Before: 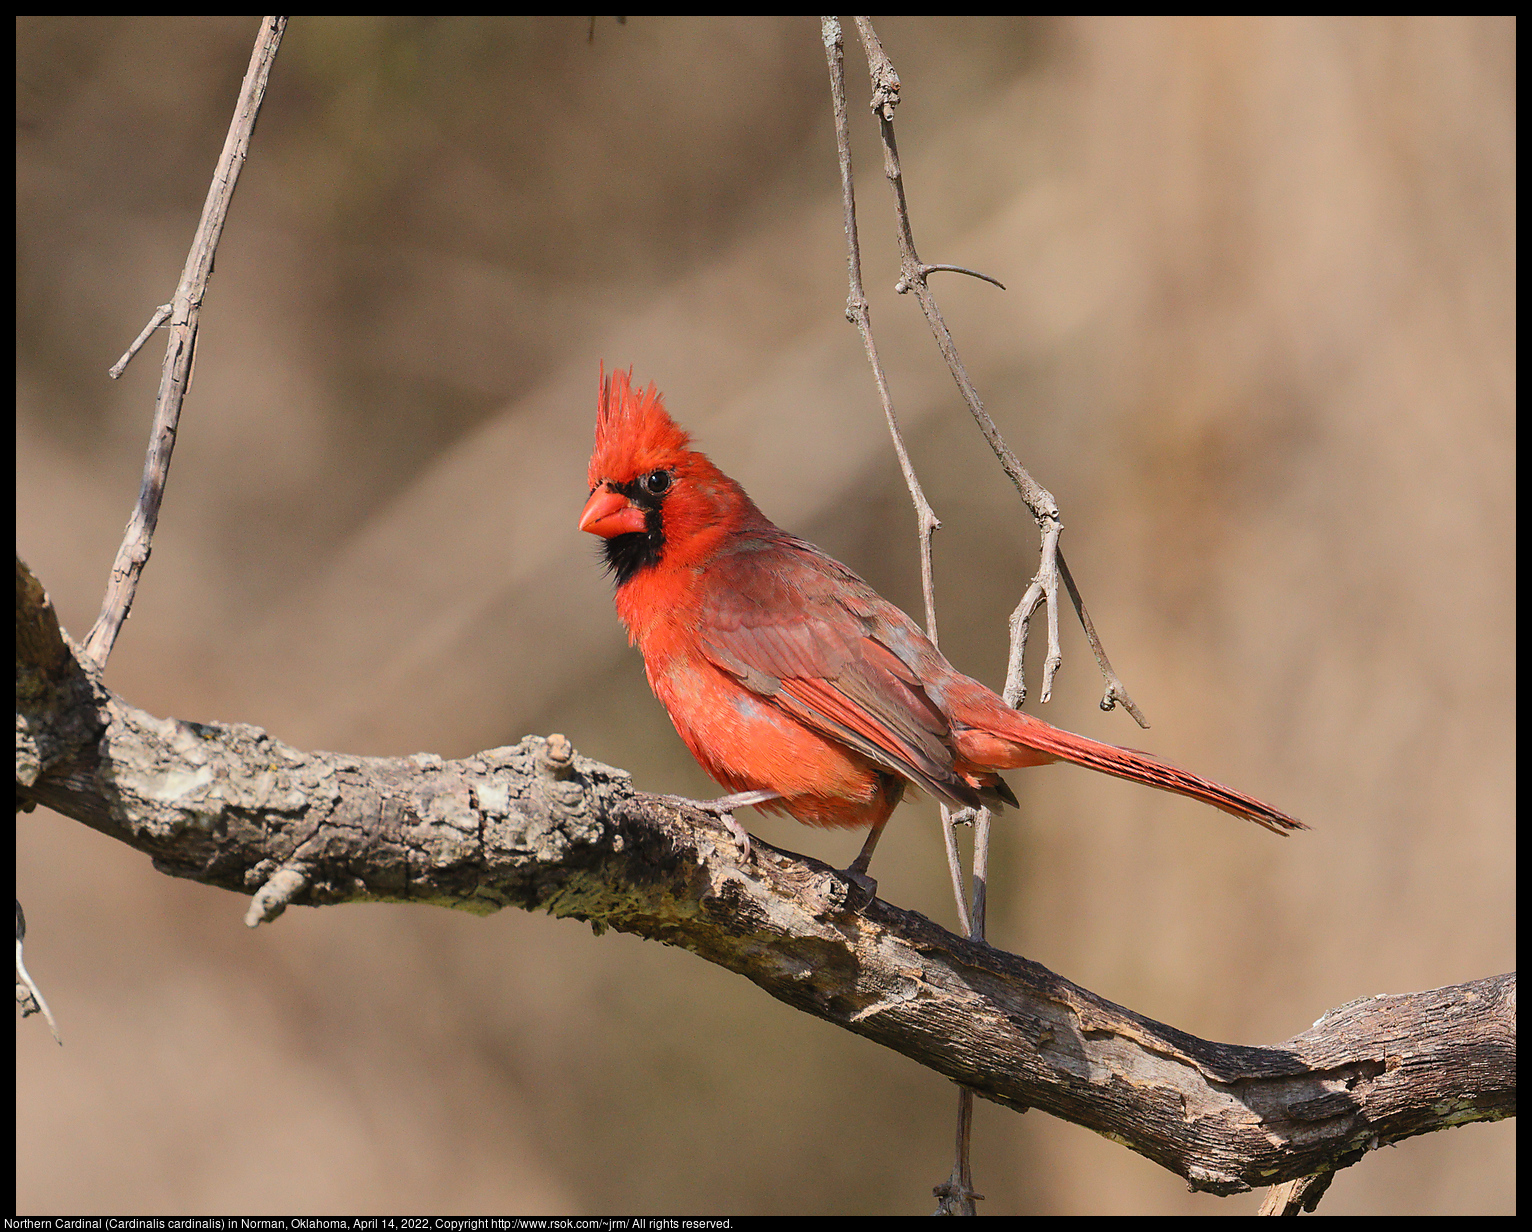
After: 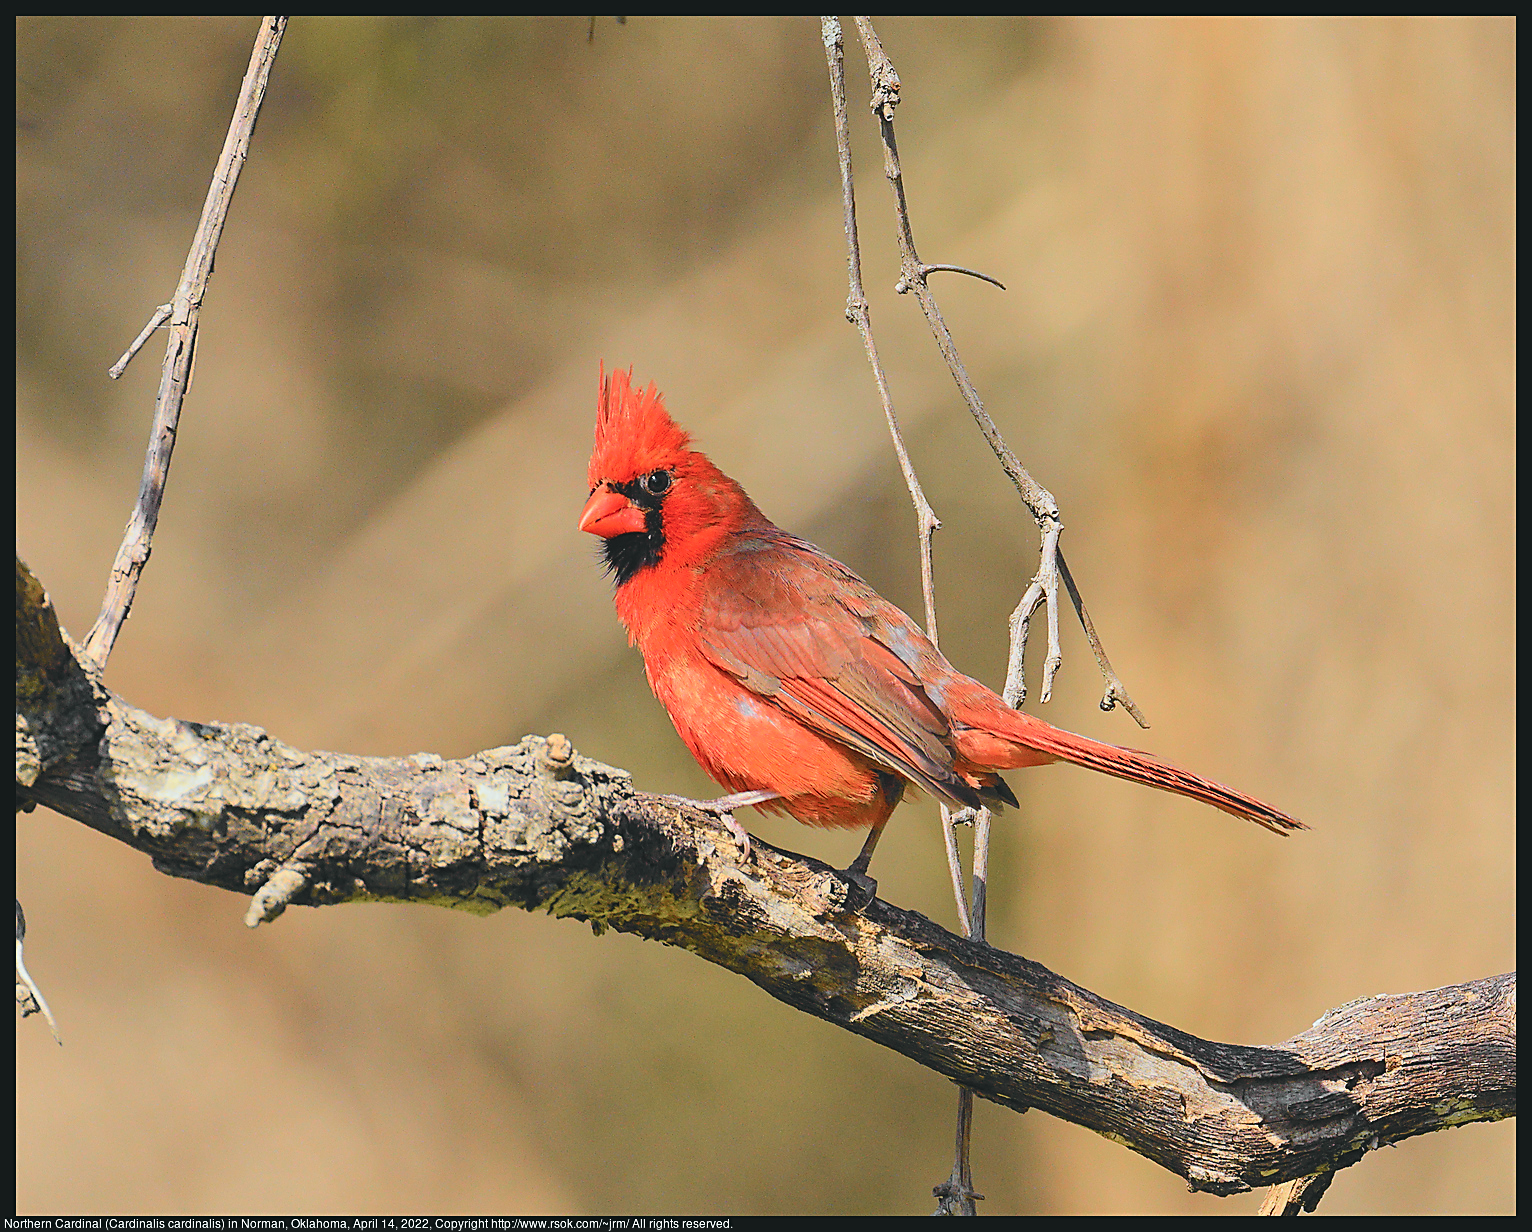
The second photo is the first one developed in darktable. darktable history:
tone curve: curves: ch0 [(0.001, 0.029) (0.084, 0.074) (0.162, 0.165) (0.304, 0.382) (0.466, 0.576) (0.654, 0.741) (0.848, 0.906) (0.984, 0.963)]; ch1 [(0, 0) (0.34, 0.235) (0.46, 0.46) (0.515, 0.502) (0.553, 0.567) (0.764, 0.815) (1, 1)]; ch2 [(0, 0) (0.44, 0.458) (0.479, 0.492) (0.524, 0.507) (0.547, 0.579) (0.673, 0.712) (1, 1)], color space Lab, independent channels, preserve colors none
exposure: black level correction -0.014, exposure -0.188 EV, compensate exposure bias true, compensate highlight preservation false
sharpen: amount 0.593
